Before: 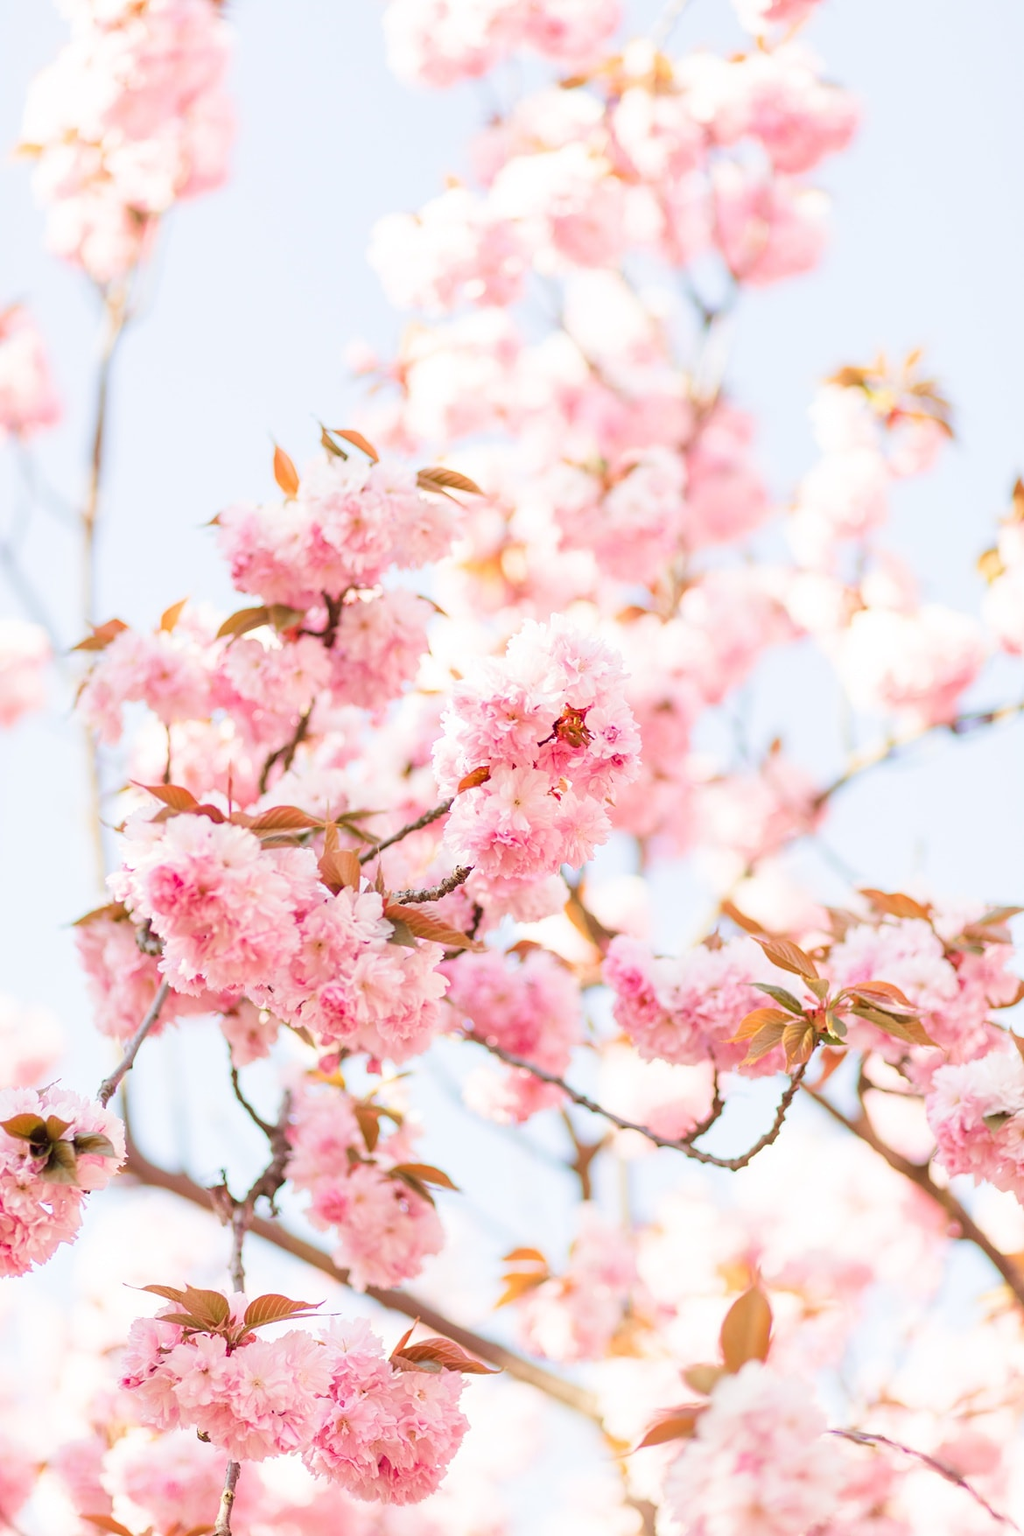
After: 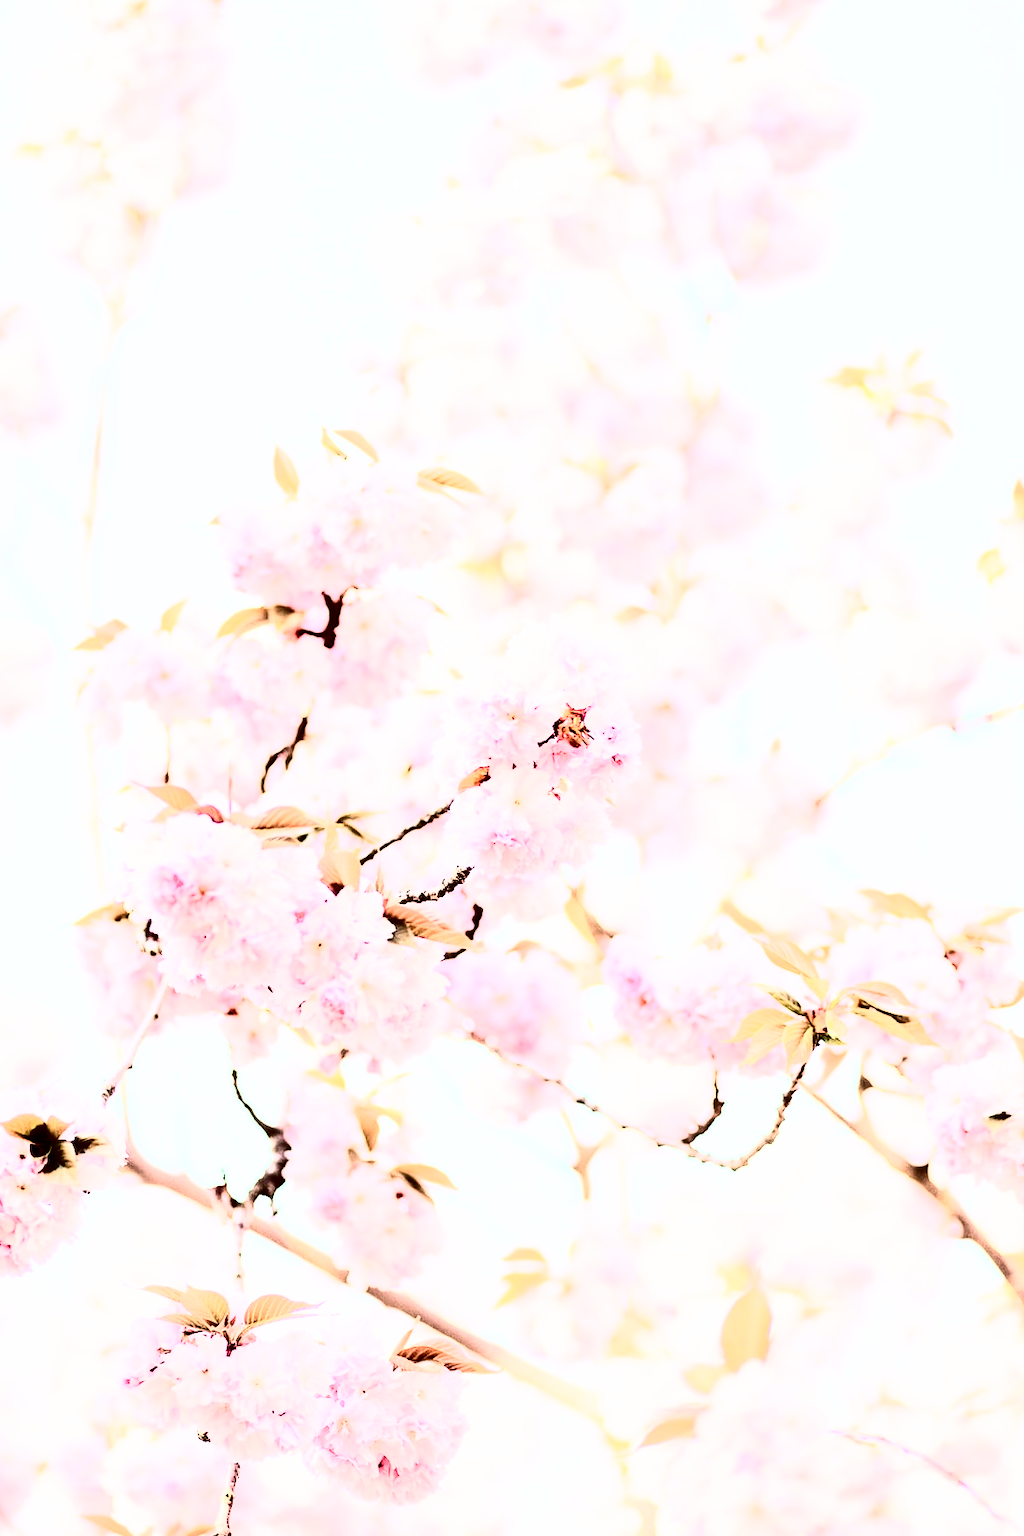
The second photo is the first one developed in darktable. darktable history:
tone equalizer: -8 EV -0.766 EV, -7 EV -0.7 EV, -6 EV -0.589 EV, -5 EV -0.406 EV, -3 EV 0.396 EV, -2 EV 0.6 EV, -1 EV 0.682 EV, +0 EV 0.762 EV, edges refinement/feathering 500, mask exposure compensation -1.57 EV, preserve details no
tone curve: curves: ch0 [(0, 0) (0.003, 0.006) (0.011, 0.007) (0.025, 0.009) (0.044, 0.012) (0.069, 0.021) (0.1, 0.036) (0.136, 0.056) (0.177, 0.105) (0.224, 0.165) (0.277, 0.251) (0.335, 0.344) (0.399, 0.439) (0.468, 0.532) (0.543, 0.628) (0.623, 0.718) (0.709, 0.797) (0.801, 0.874) (0.898, 0.943) (1, 1)], color space Lab, independent channels, preserve colors none
contrast brightness saturation: contrast 0.916, brightness 0.201
filmic rgb: black relative exposure -7.65 EV, white relative exposure 4.56 EV, hardness 3.61, contrast 1.053
